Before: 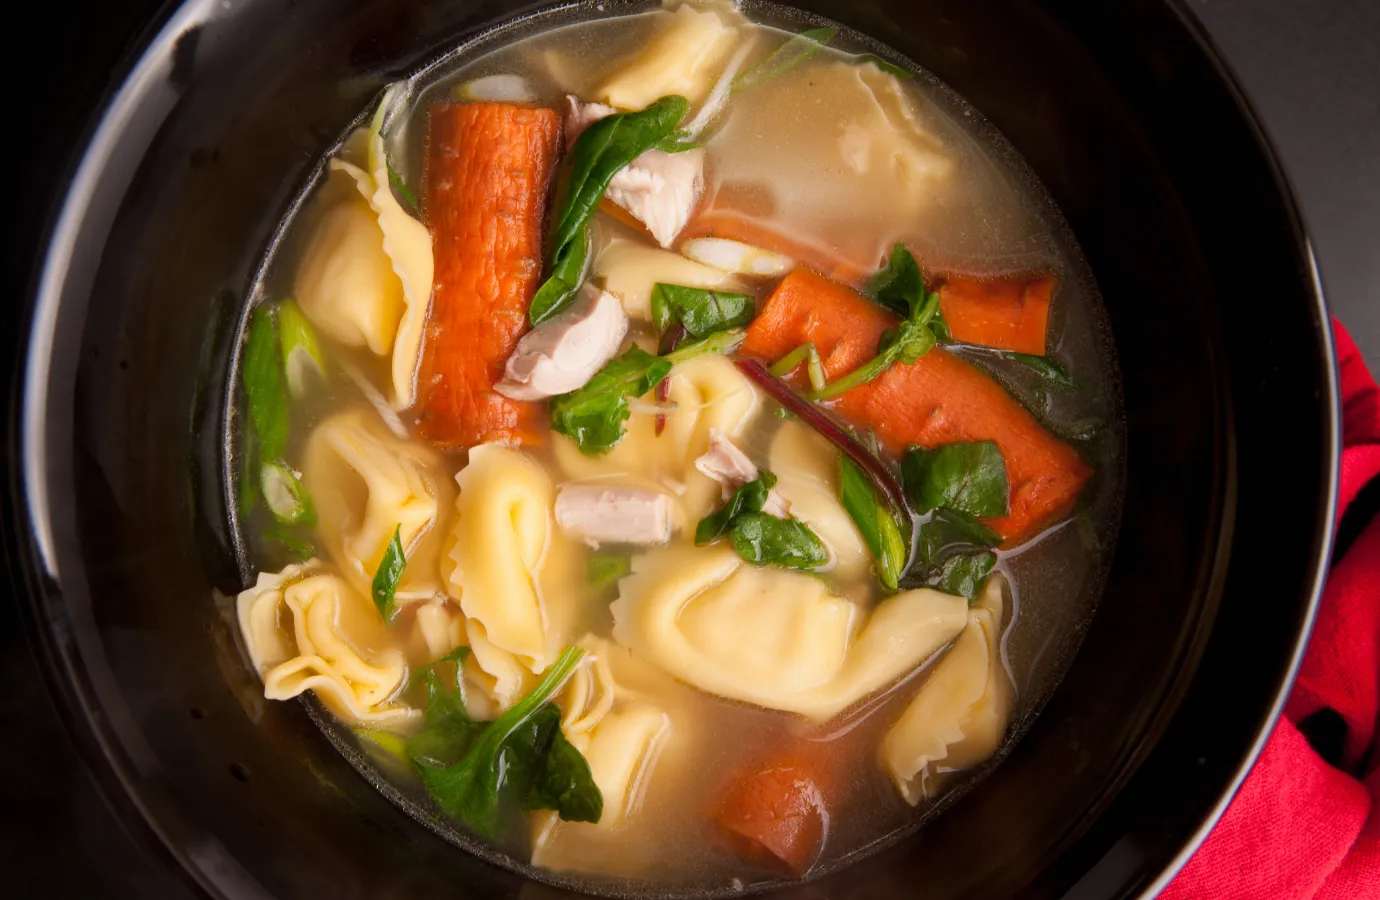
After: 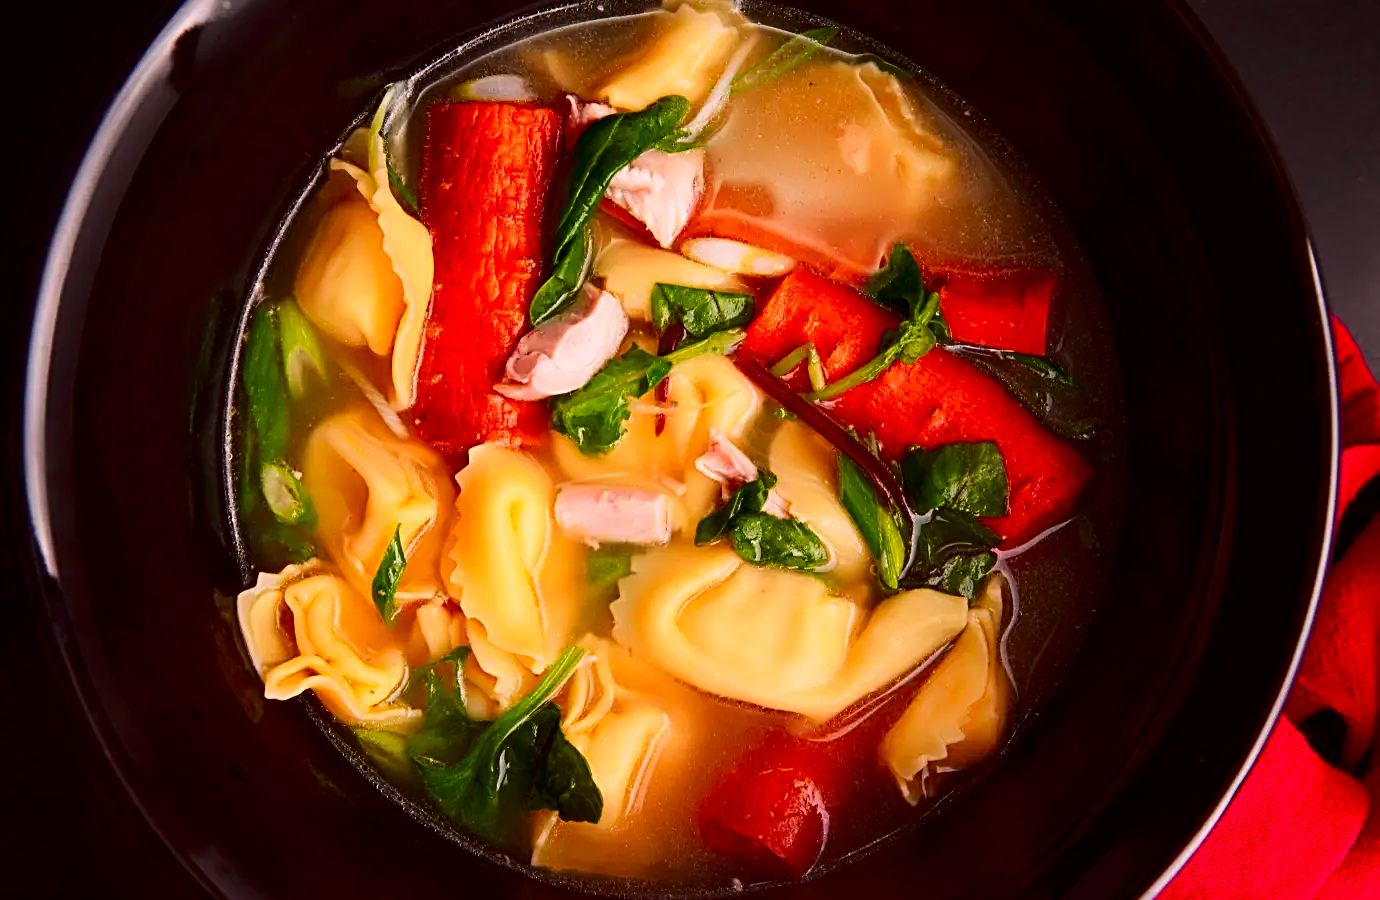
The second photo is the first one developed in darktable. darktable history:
tone curve: curves: ch0 [(0, 0) (0.106, 0.026) (0.275, 0.155) (0.392, 0.314) (0.513, 0.481) (0.657, 0.667) (1, 1)]; ch1 [(0, 0) (0.5, 0.511) (0.536, 0.579) (0.587, 0.69) (1, 1)]; ch2 [(0, 0) (0.5, 0.5) (0.55, 0.552) (0.625, 0.699) (1, 1)], color space Lab, independent channels, preserve colors none
sharpen: radius 3.025, amount 0.757
